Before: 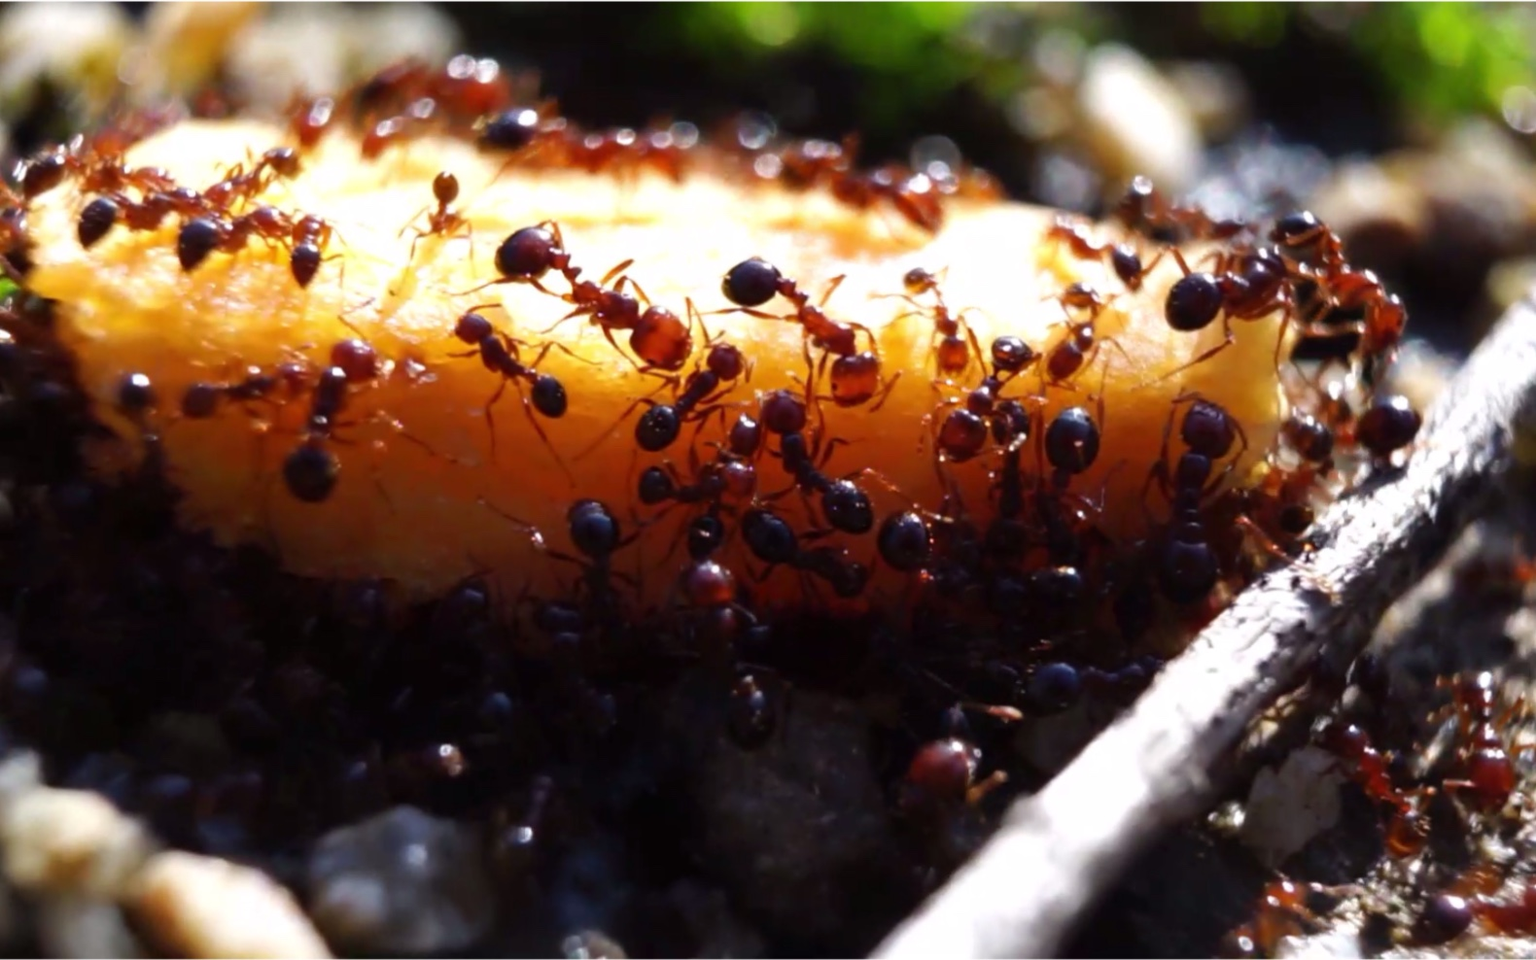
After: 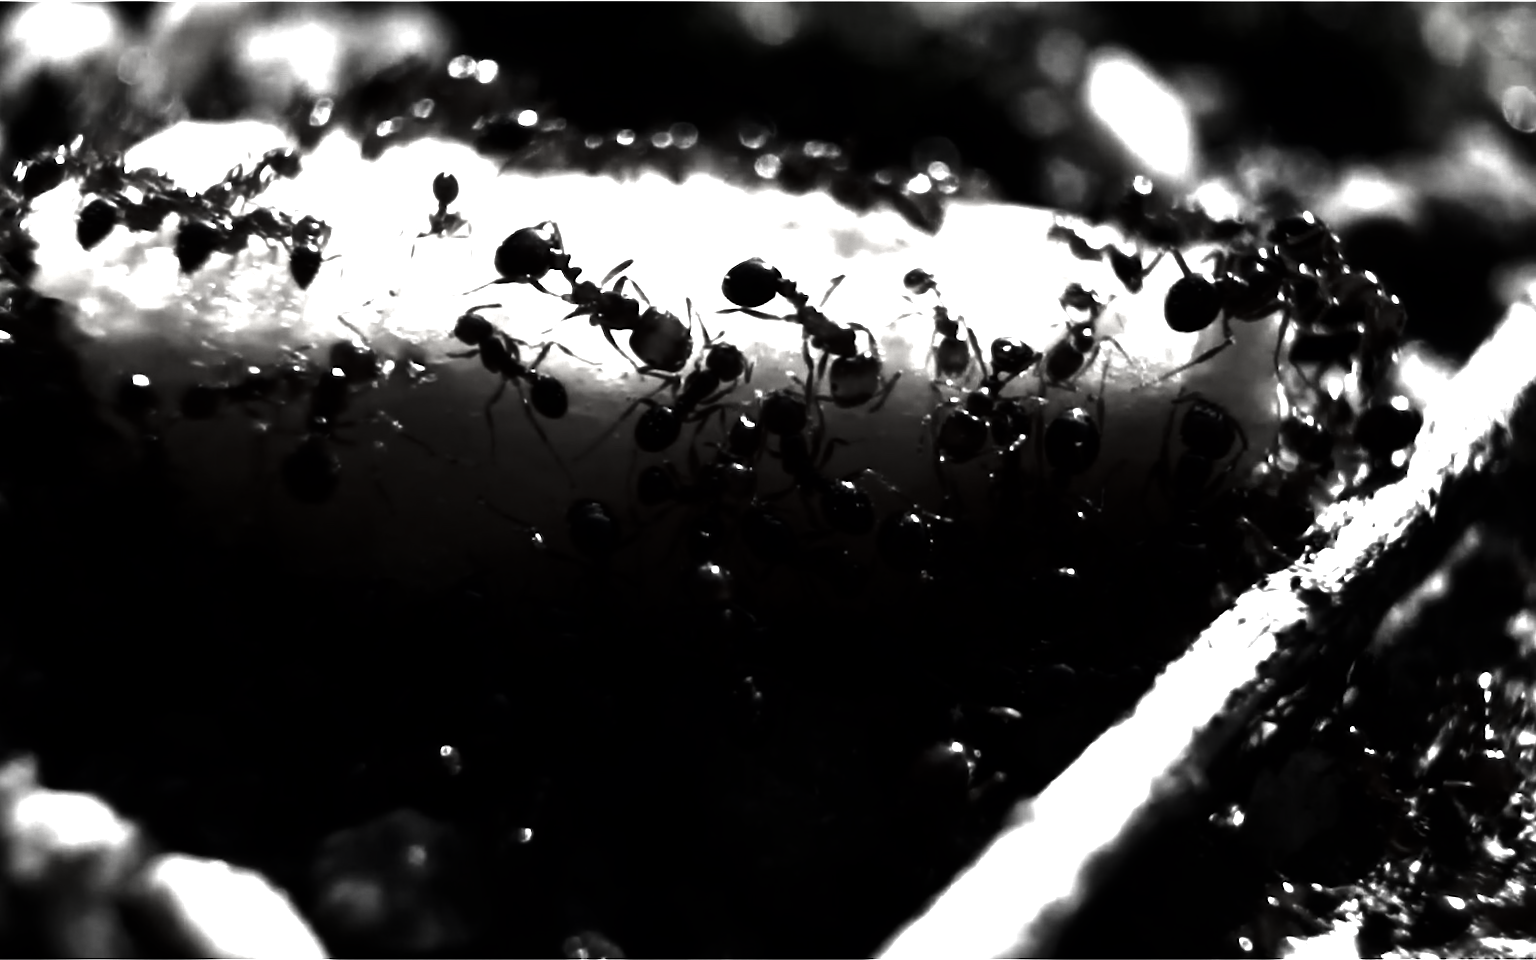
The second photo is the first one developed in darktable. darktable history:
color balance rgb: shadows lift › luminance -21.67%, shadows lift › chroma 6.618%, shadows lift › hue 270.89°, global offset › luminance 0.756%, perceptual saturation grading › global saturation 29.753%, global vibrance 21.361%
contrast brightness saturation: contrast 0.018, brightness -0.999, saturation -0.984
exposure: exposure 0.739 EV, compensate exposure bias true, compensate highlight preservation false
